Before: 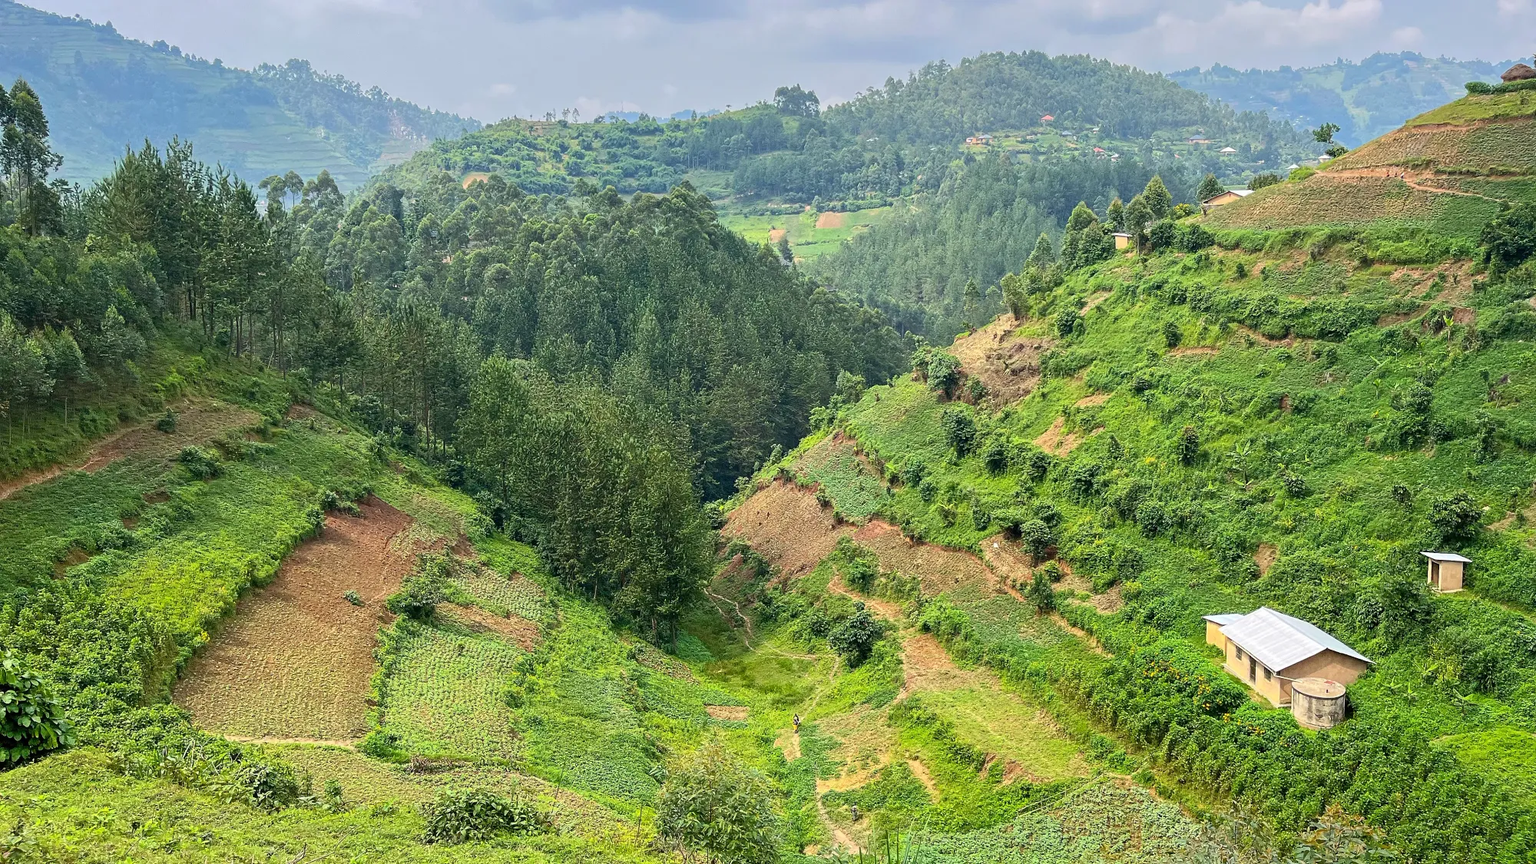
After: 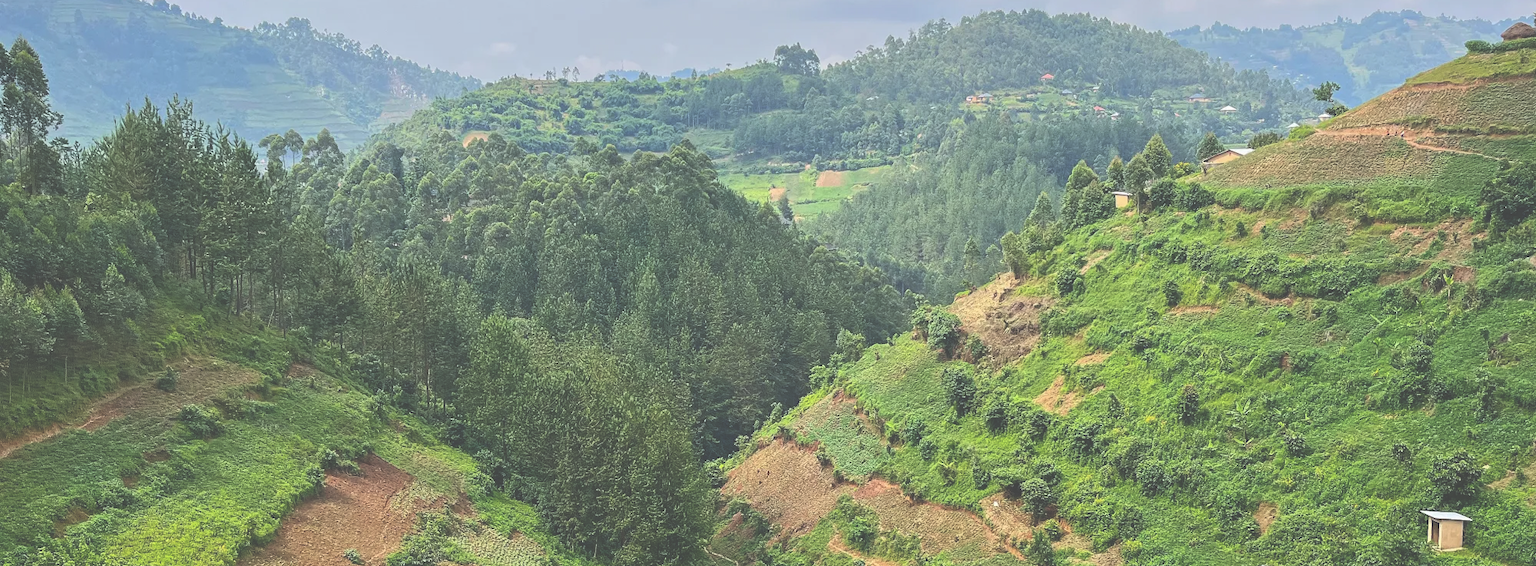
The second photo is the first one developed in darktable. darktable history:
exposure: black level correction -0.062, exposure -0.05 EV, compensate highlight preservation false
crop and rotate: top 4.848%, bottom 29.503%
